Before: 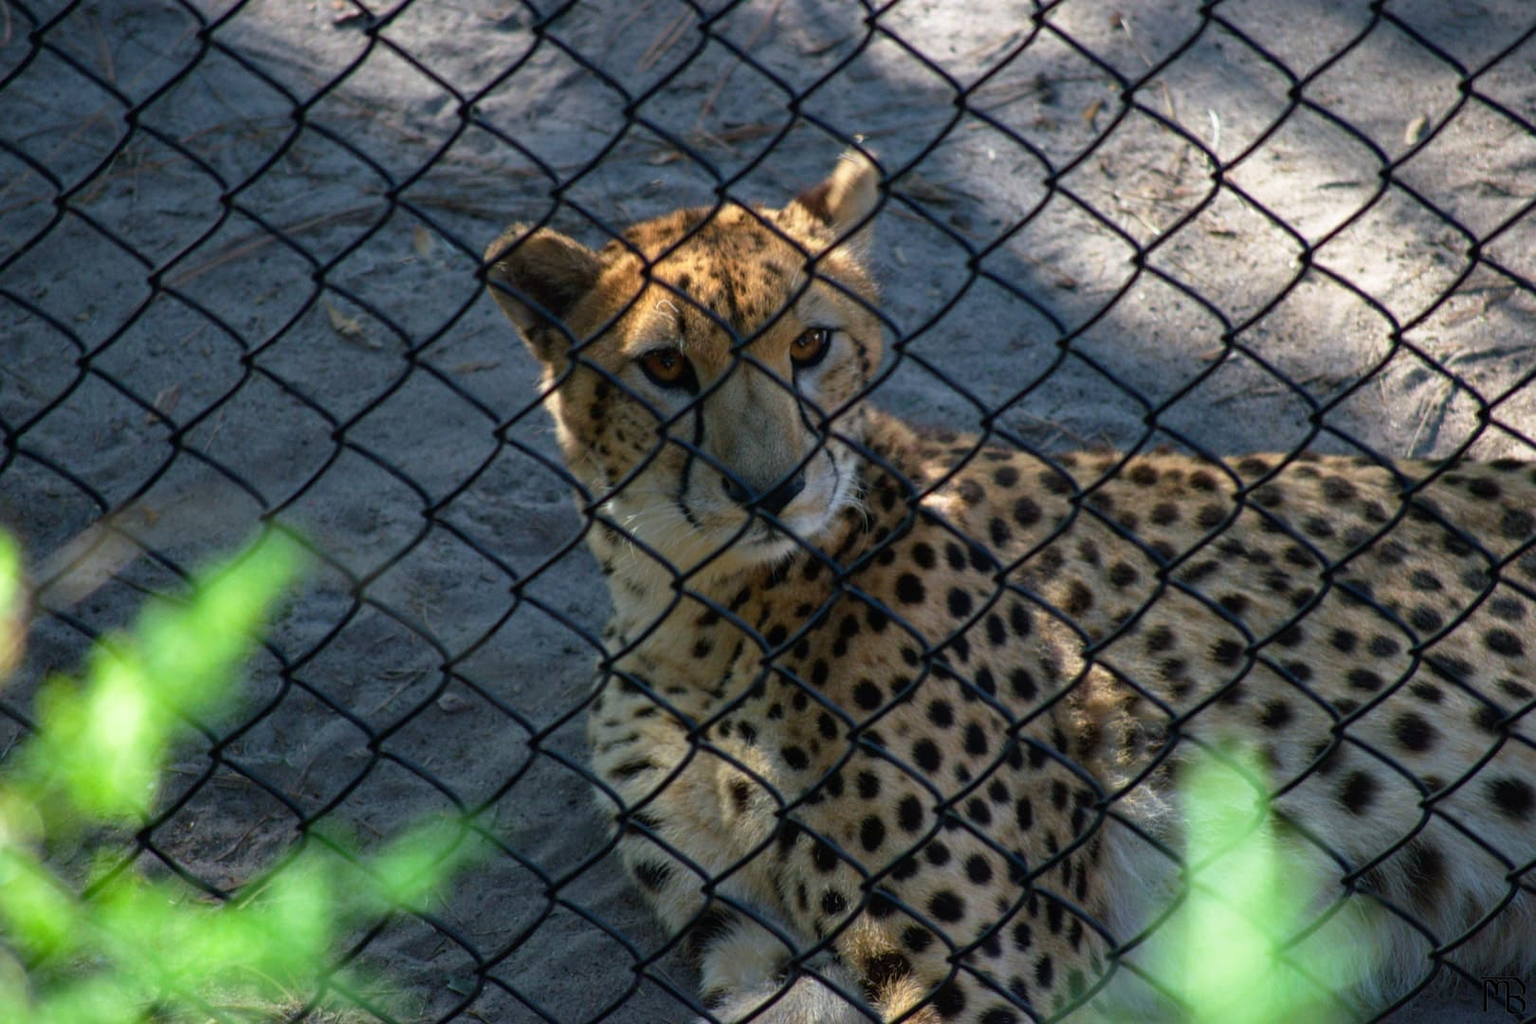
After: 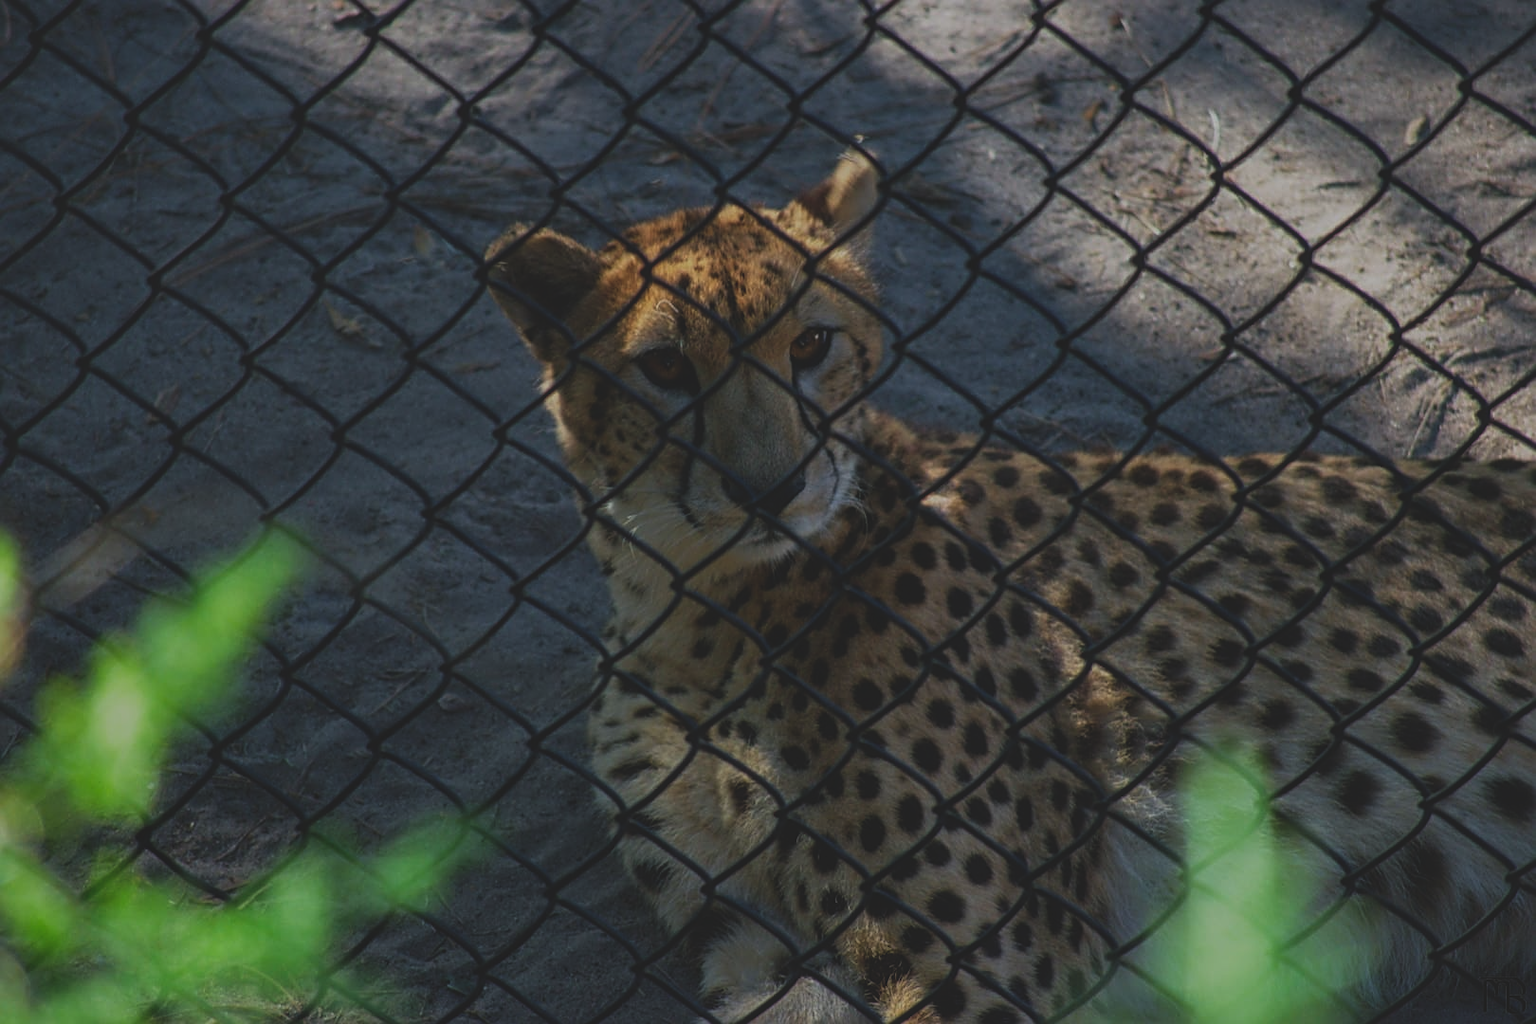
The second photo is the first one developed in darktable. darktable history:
sharpen: on, module defaults
color balance rgb: global offset › luminance 1.977%, perceptual saturation grading › global saturation -0.095%, global vibrance 14.582%
local contrast: on, module defaults
contrast brightness saturation: saturation 0.18
exposure: exposure -1.564 EV, compensate highlight preservation false
